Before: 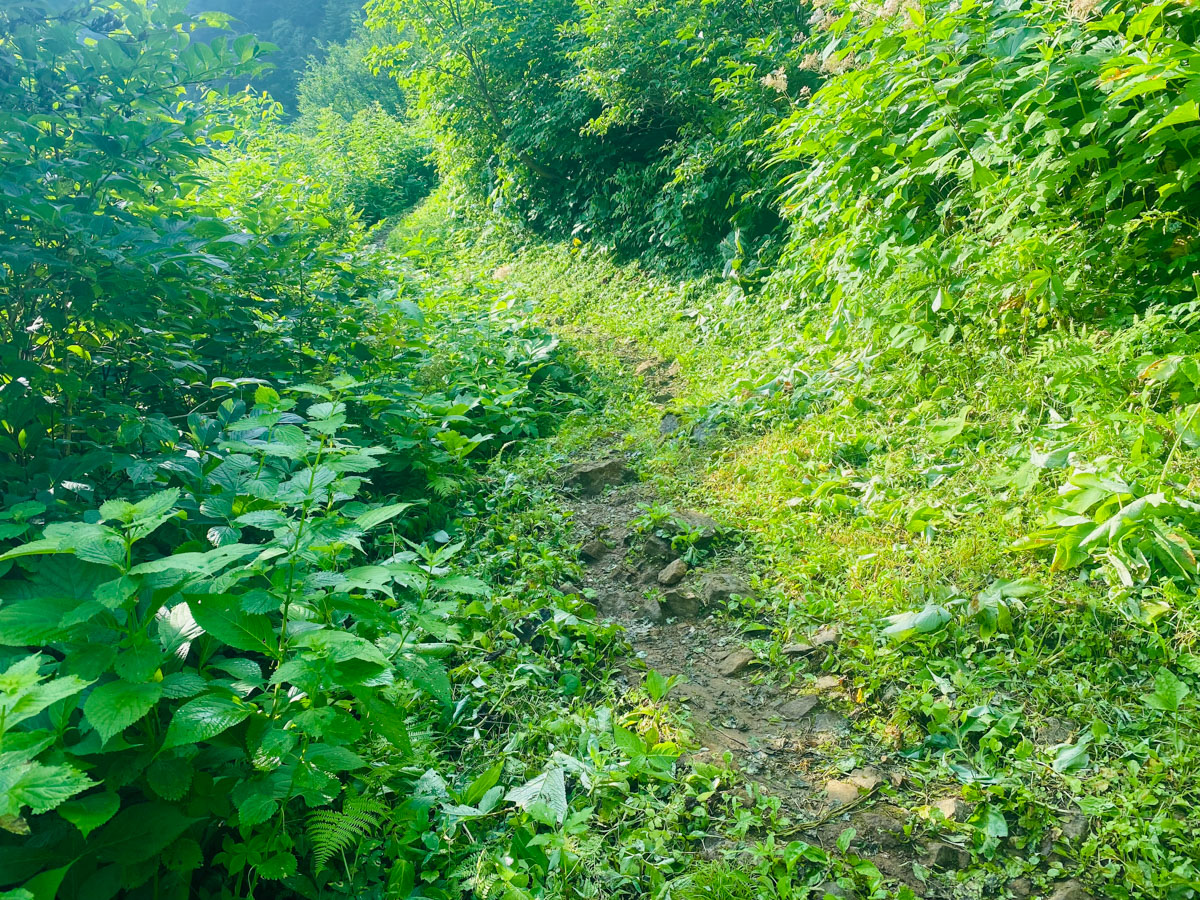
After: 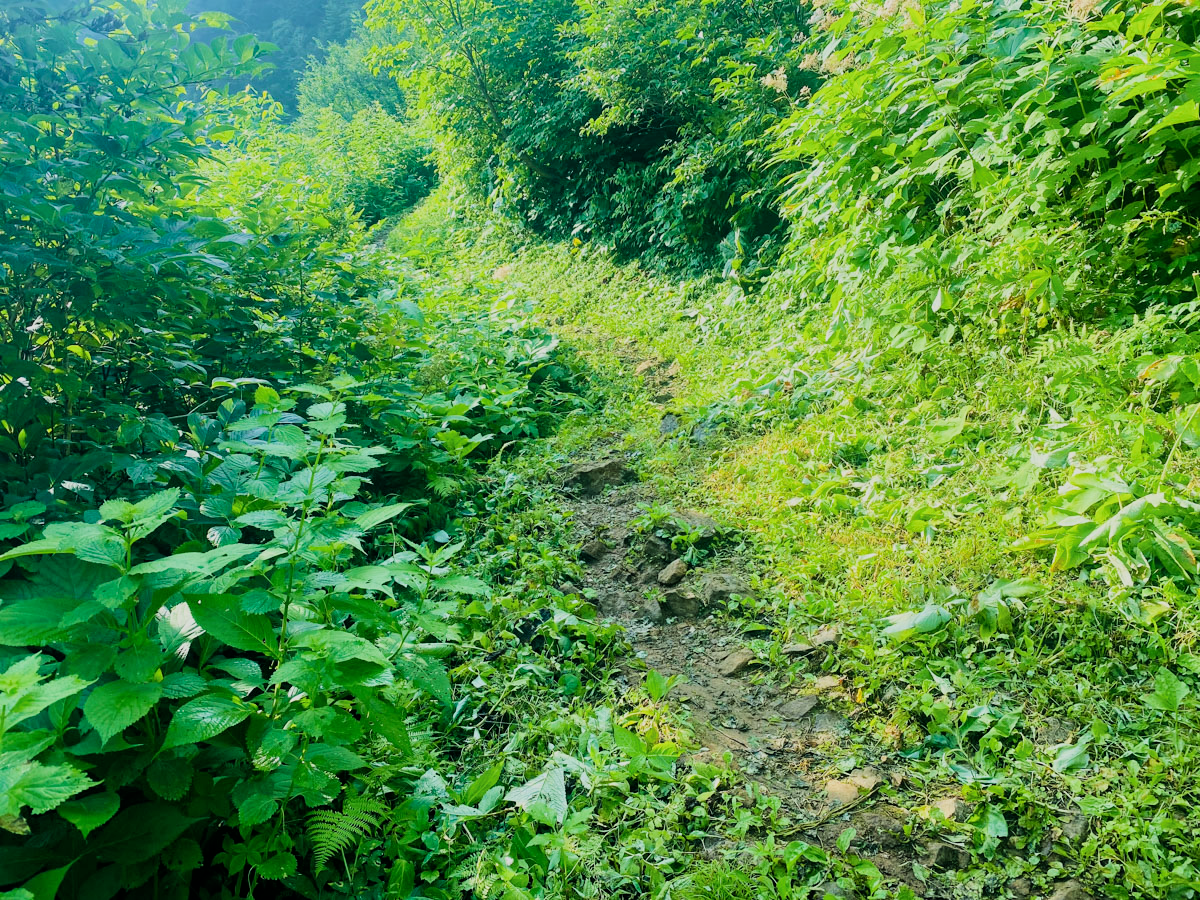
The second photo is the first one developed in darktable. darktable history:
velvia: strength 14.97%
filmic rgb: black relative exposure -7.65 EV, white relative exposure 4.56 EV, hardness 3.61, contrast 1.238
